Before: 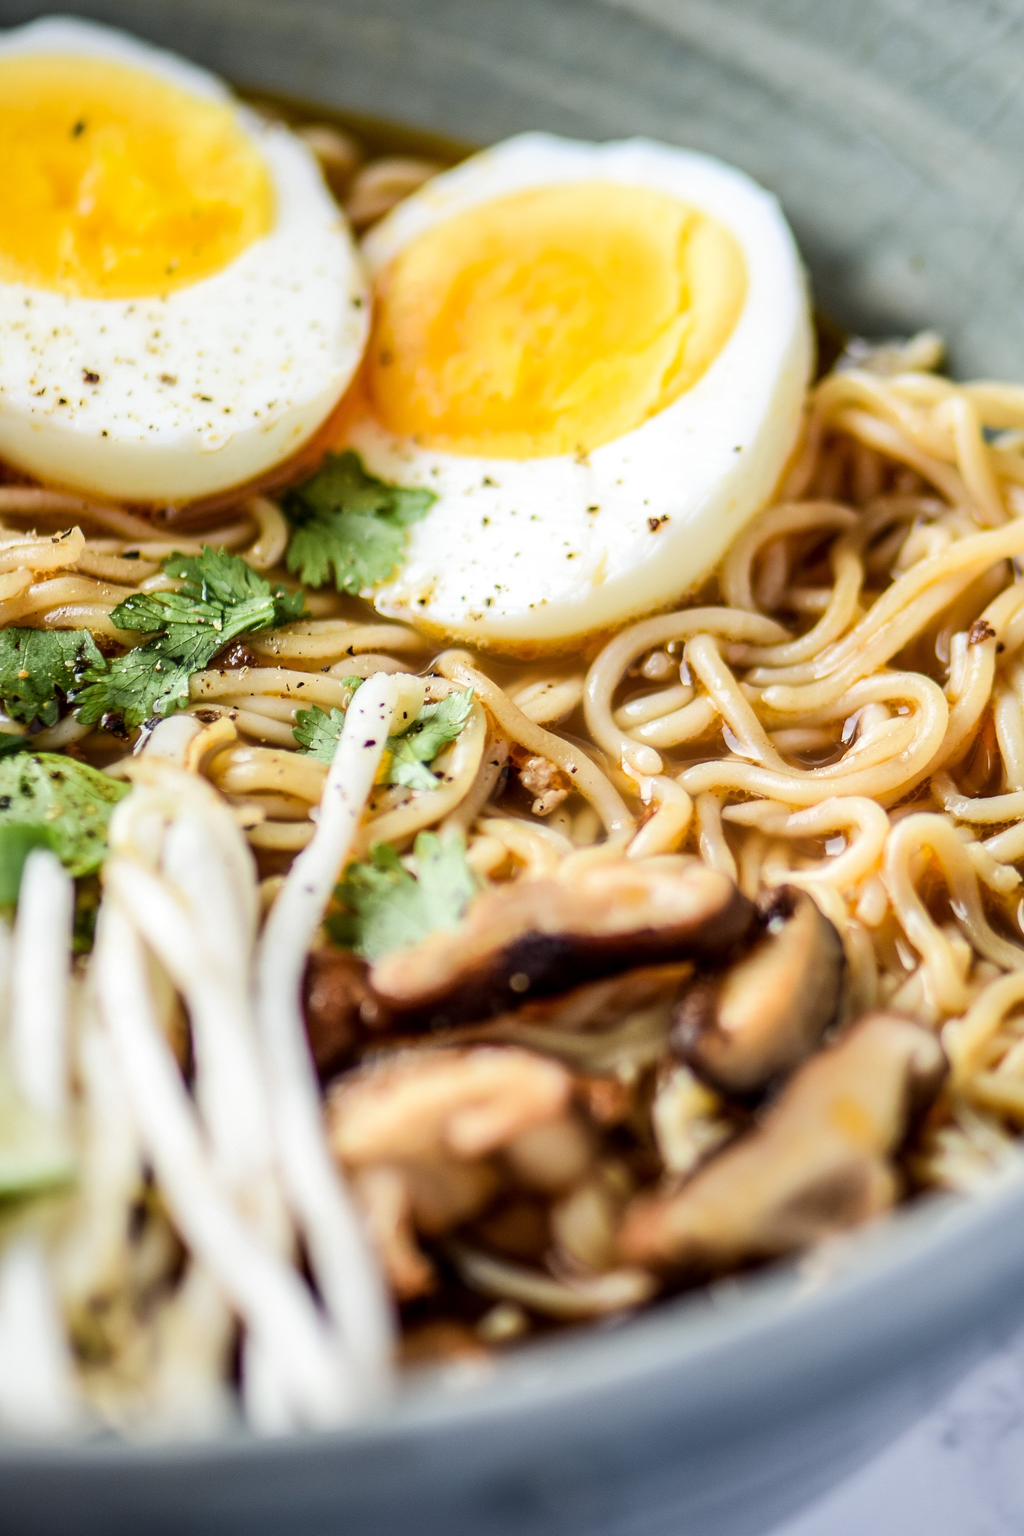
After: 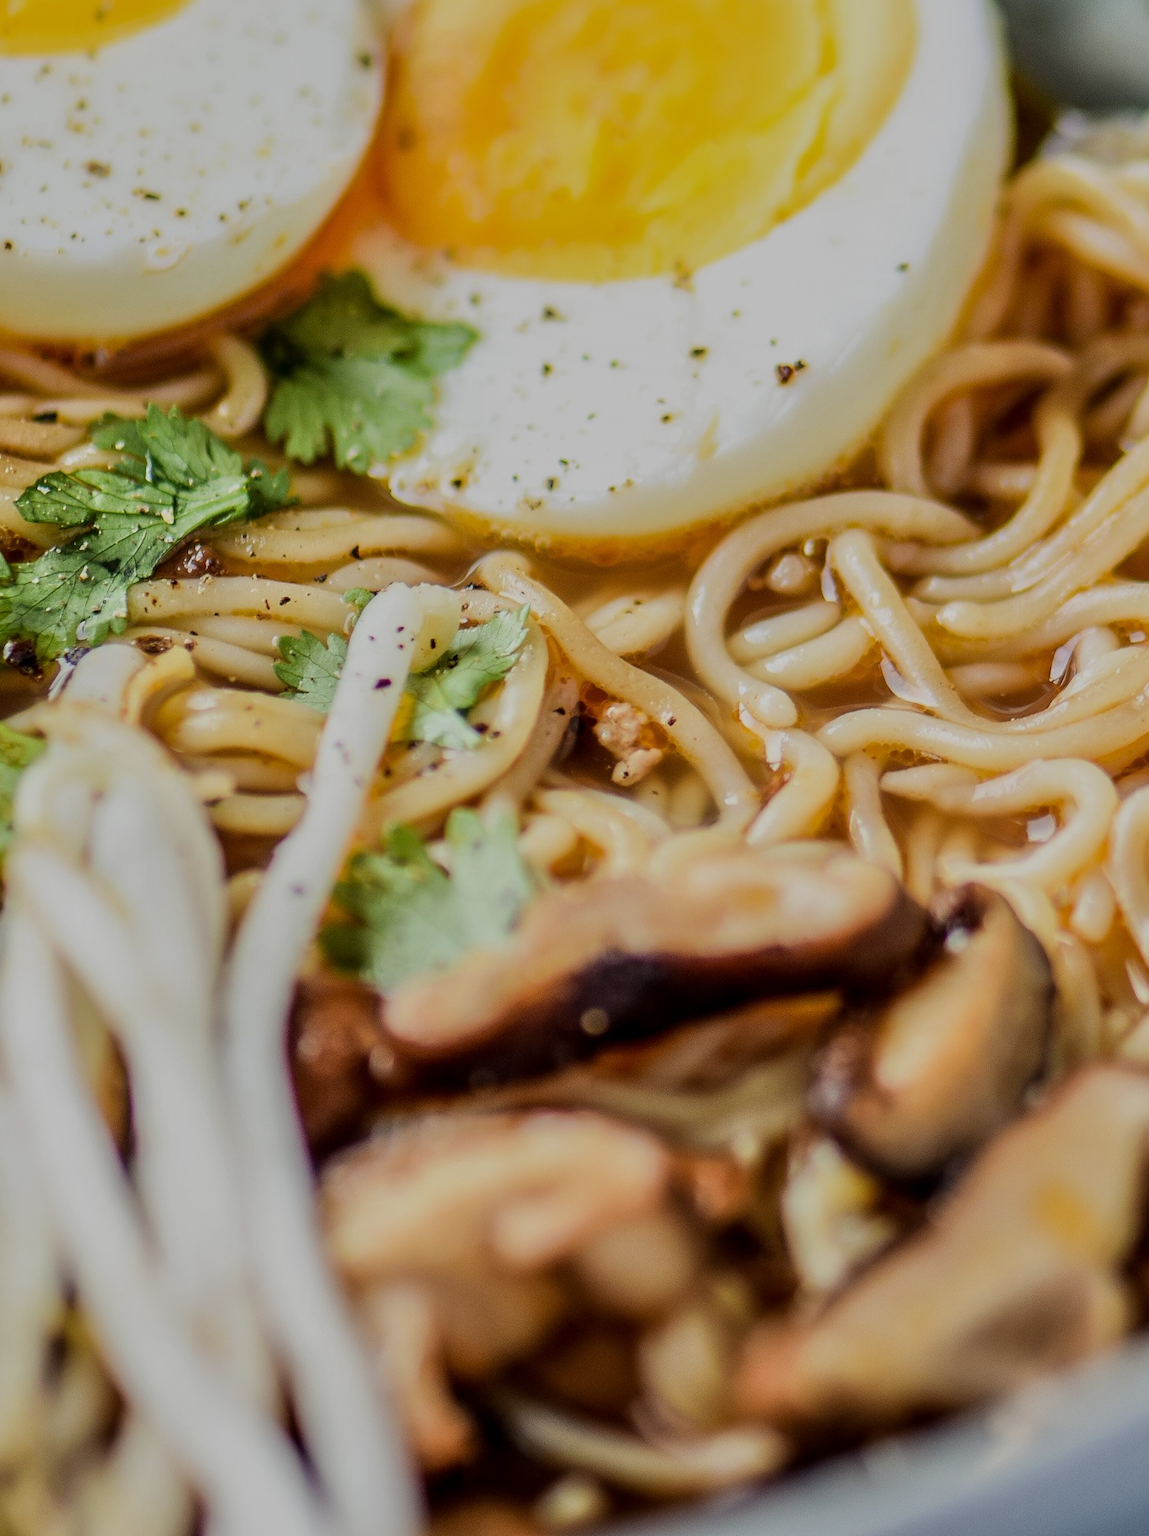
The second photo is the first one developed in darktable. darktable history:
tone equalizer: -8 EV -0.002 EV, -7 EV 0.005 EV, -6 EV -0.008 EV, -5 EV 0.007 EV, -4 EV -0.042 EV, -3 EV -0.233 EV, -2 EV -0.662 EV, -1 EV -0.983 EV, +0 EV -0.969 EV, smoothing diameter 2%, edges refinement/feathering 20, mask exposure compensation -1.57 EV, filter diffusion 5
crop: left 9.712%, top 16.928%, right 10.845%, bottom 12.332%
